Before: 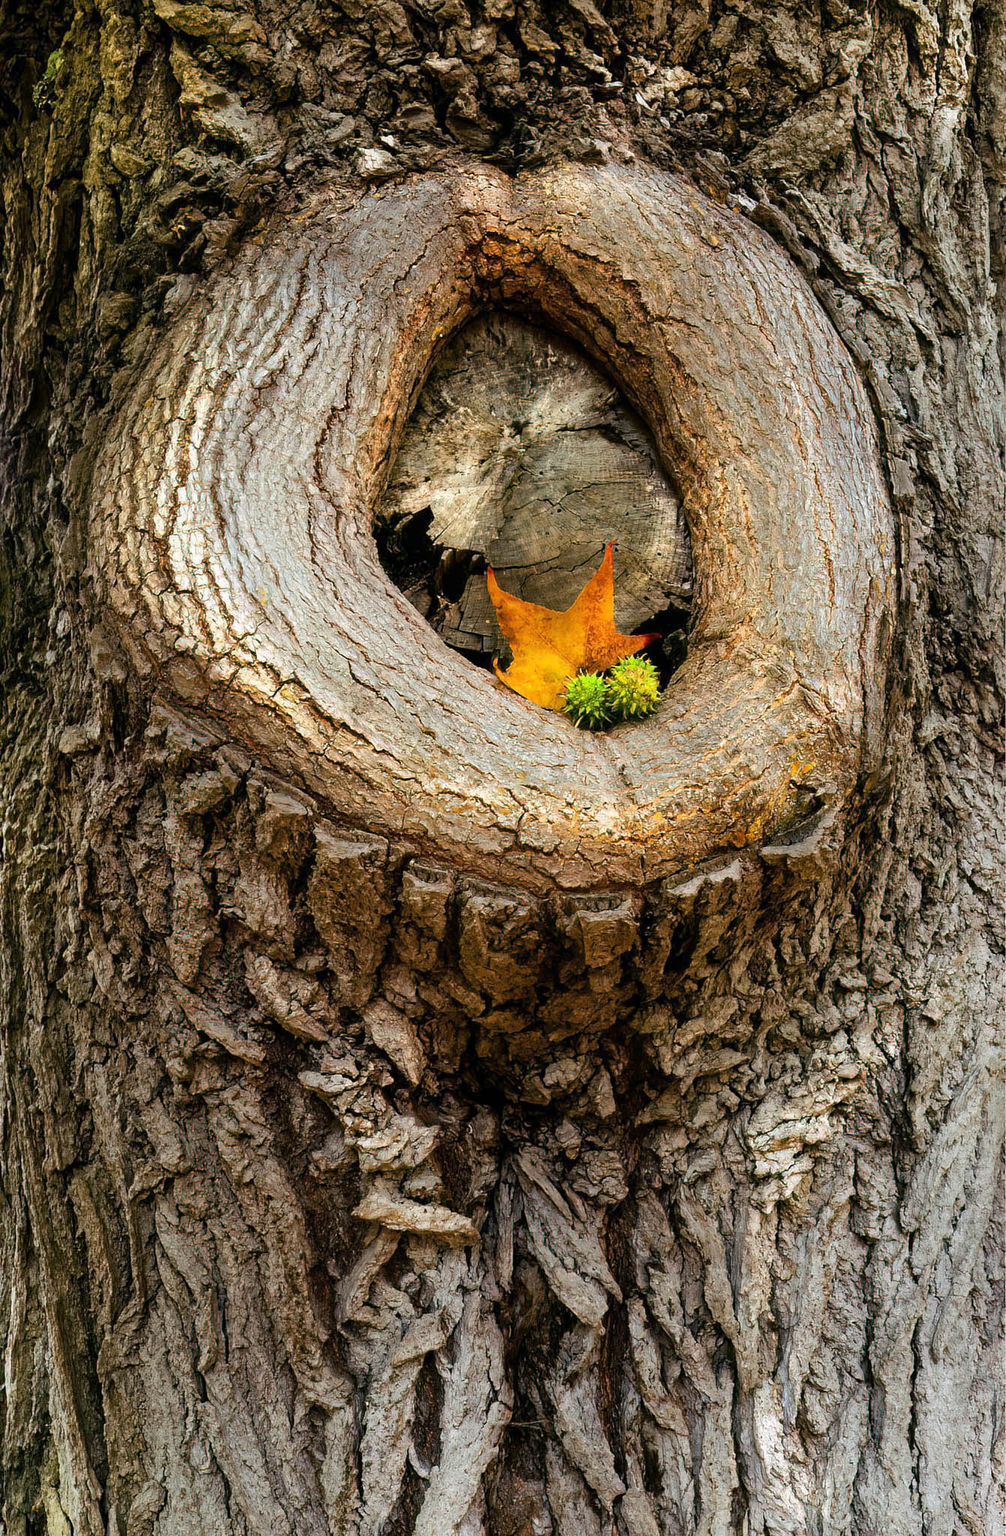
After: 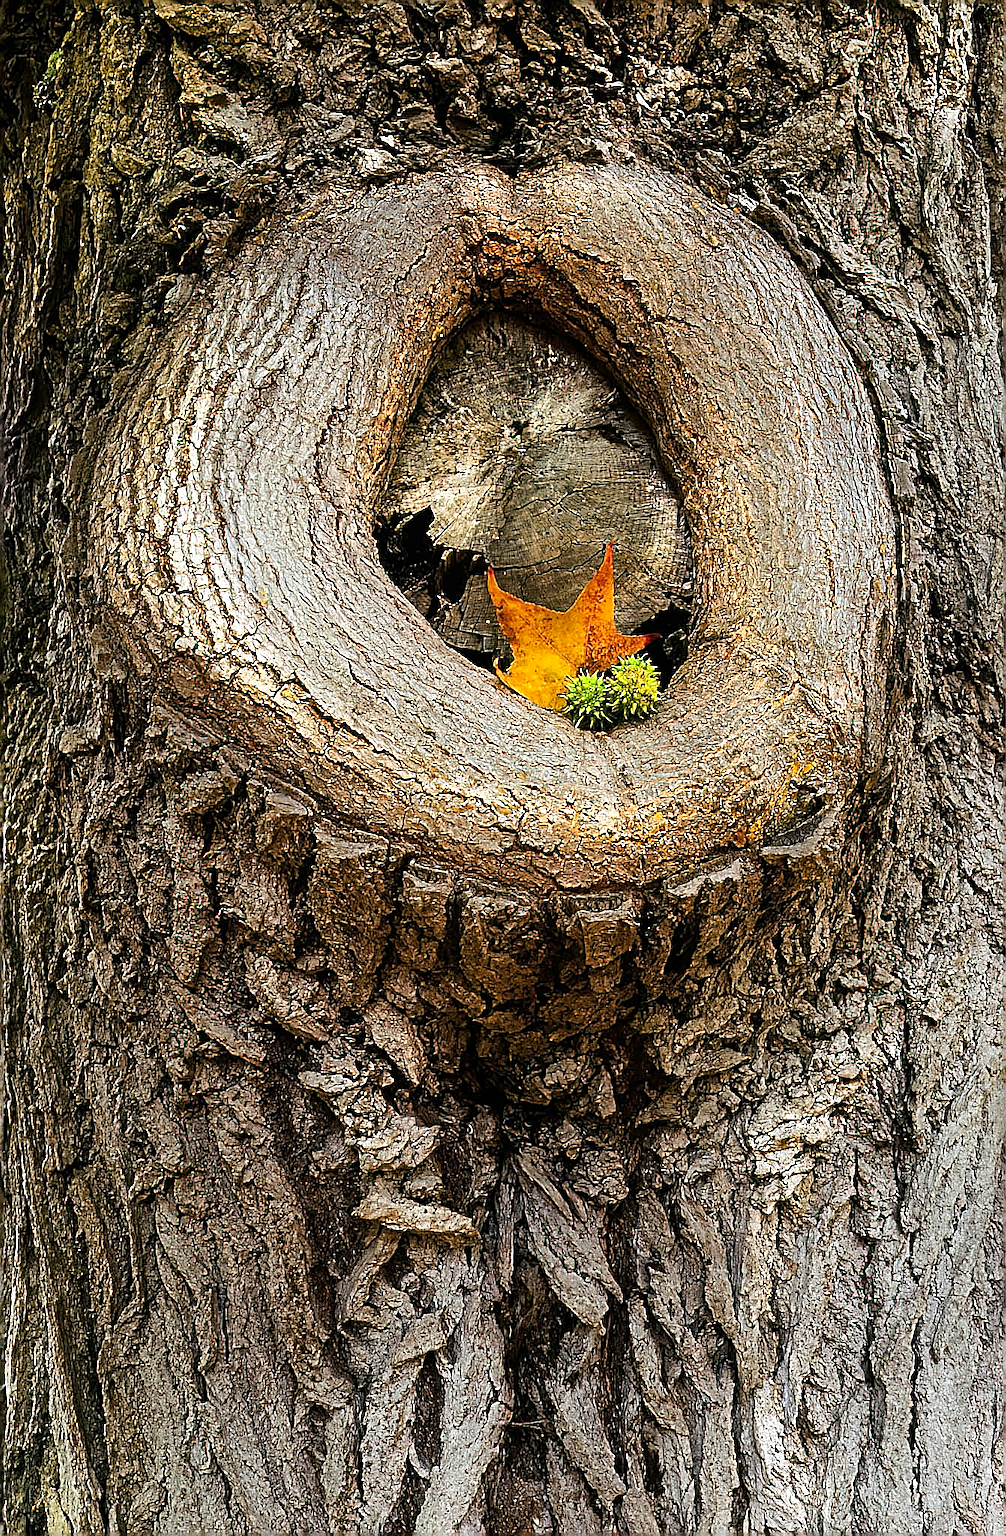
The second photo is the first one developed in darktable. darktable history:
sharpen: amount 1.986
tone curve: curves: ch0 [(0, 0) (0.003, 0.003) (0.011, 0.01) (0.025, 0.023) (0.044, 0.041) (0.069, 0.064) (0.1, 0.092) (0.136, 0.125) (0.177, 0.163) (0.224, 0.207) (0.277, 0.255) (0.335, 0.309) (0.399, 0.375) (0.468, 0.459) (0.543, 0.548) (0.623, 0.629) (0.709, 0.716) (0.801, 0.808) (0.898, 0.911) (1, 1)], preserve colors none
tone equalizer: on, module defaults
